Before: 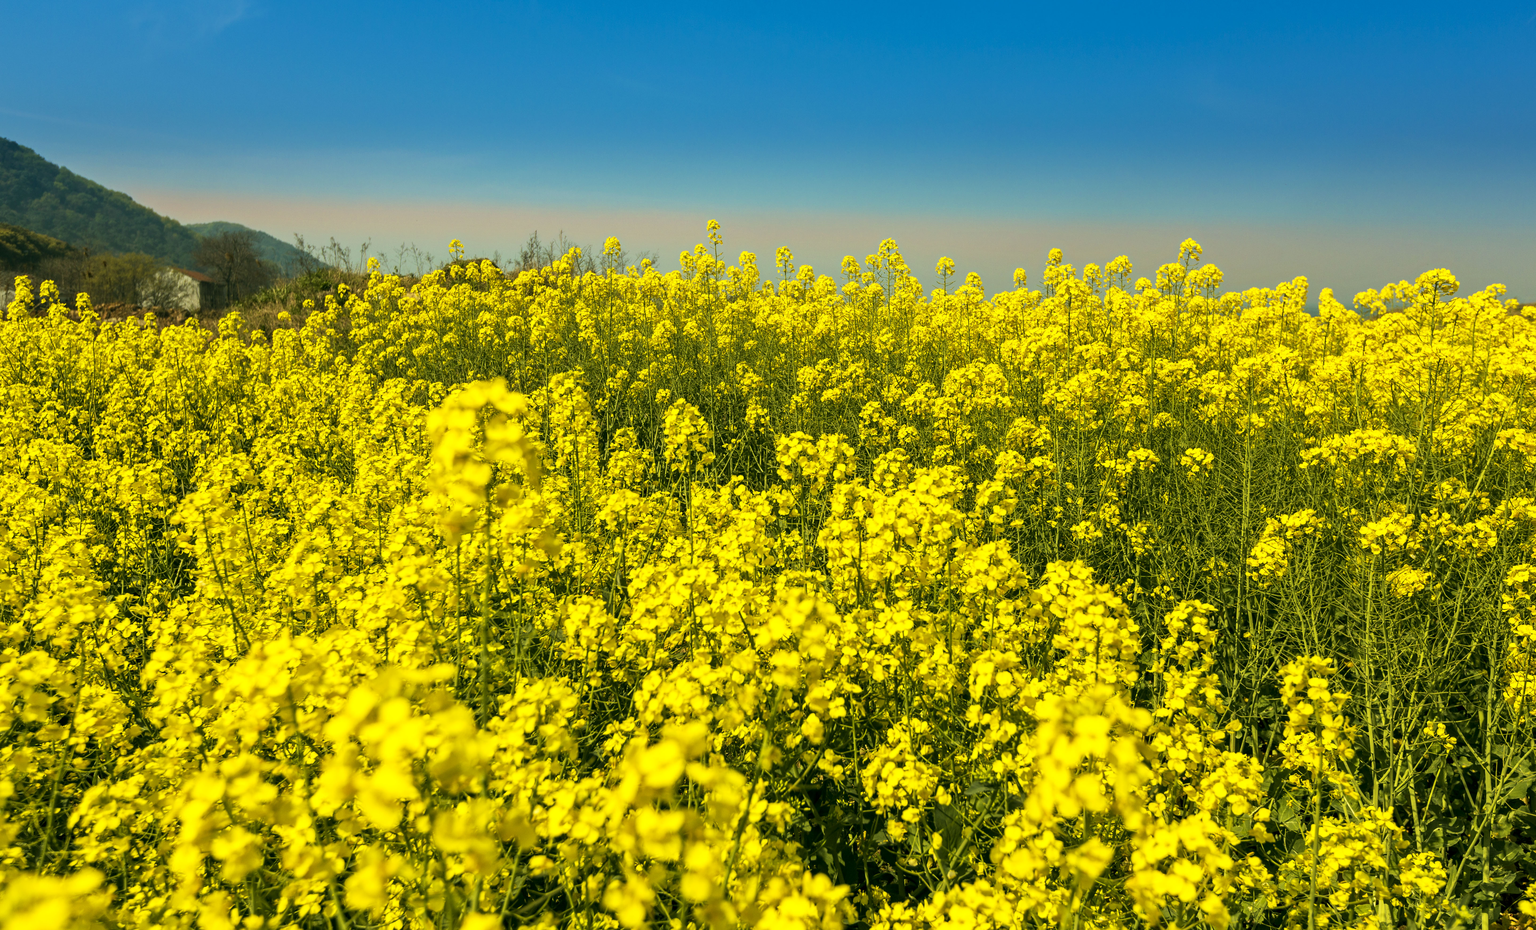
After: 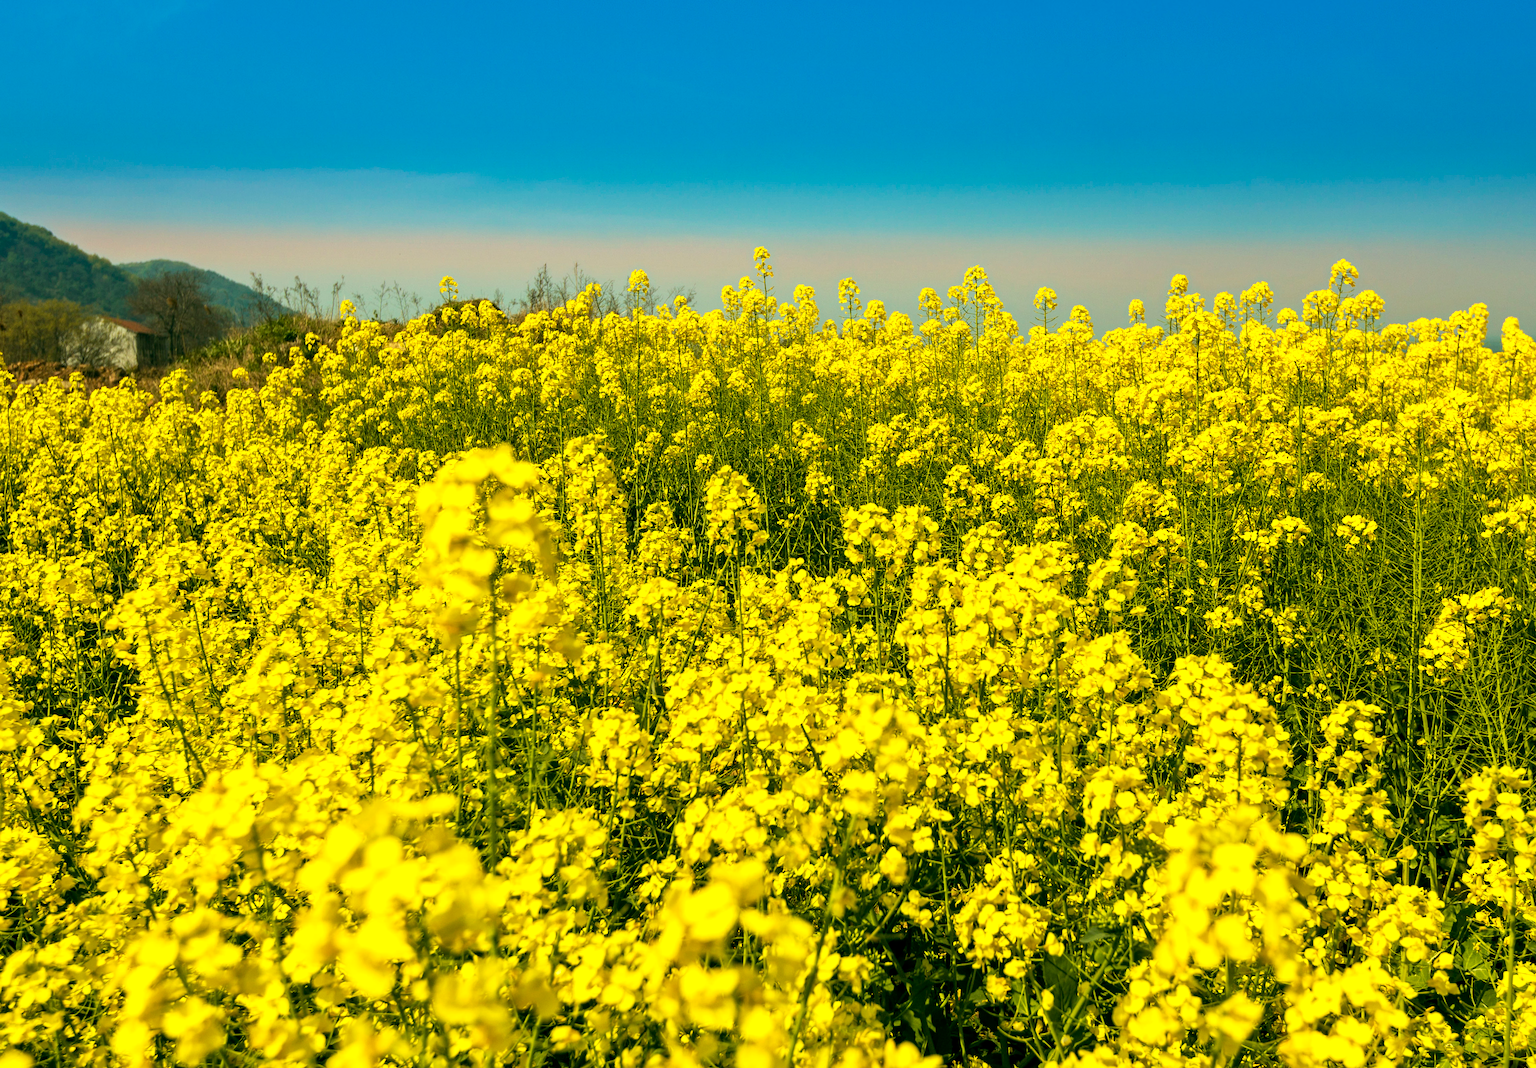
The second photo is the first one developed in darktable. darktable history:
exposure: black level correction 0.001, exposure 0.5 EV, compensate exposure bias true, compensate highlight preservation false
crop and rotate: angle 1°, left 4.281%, top 0.642%, right 11.383%, bottom 2.486%
